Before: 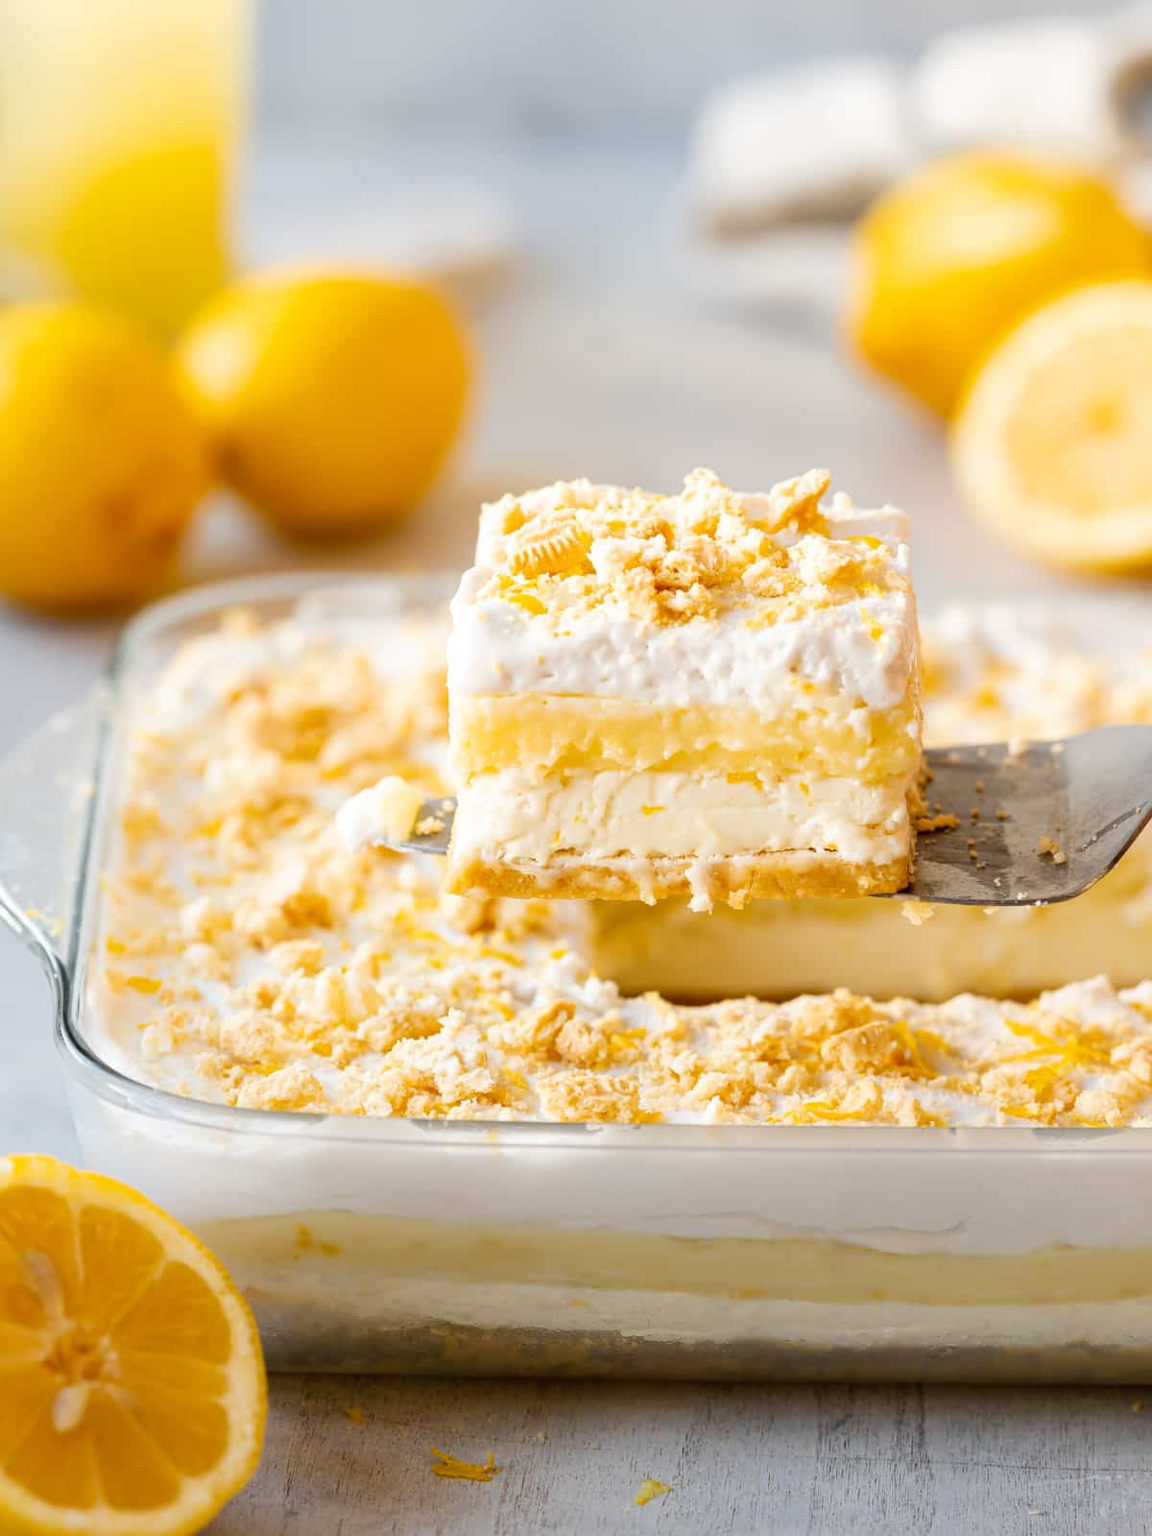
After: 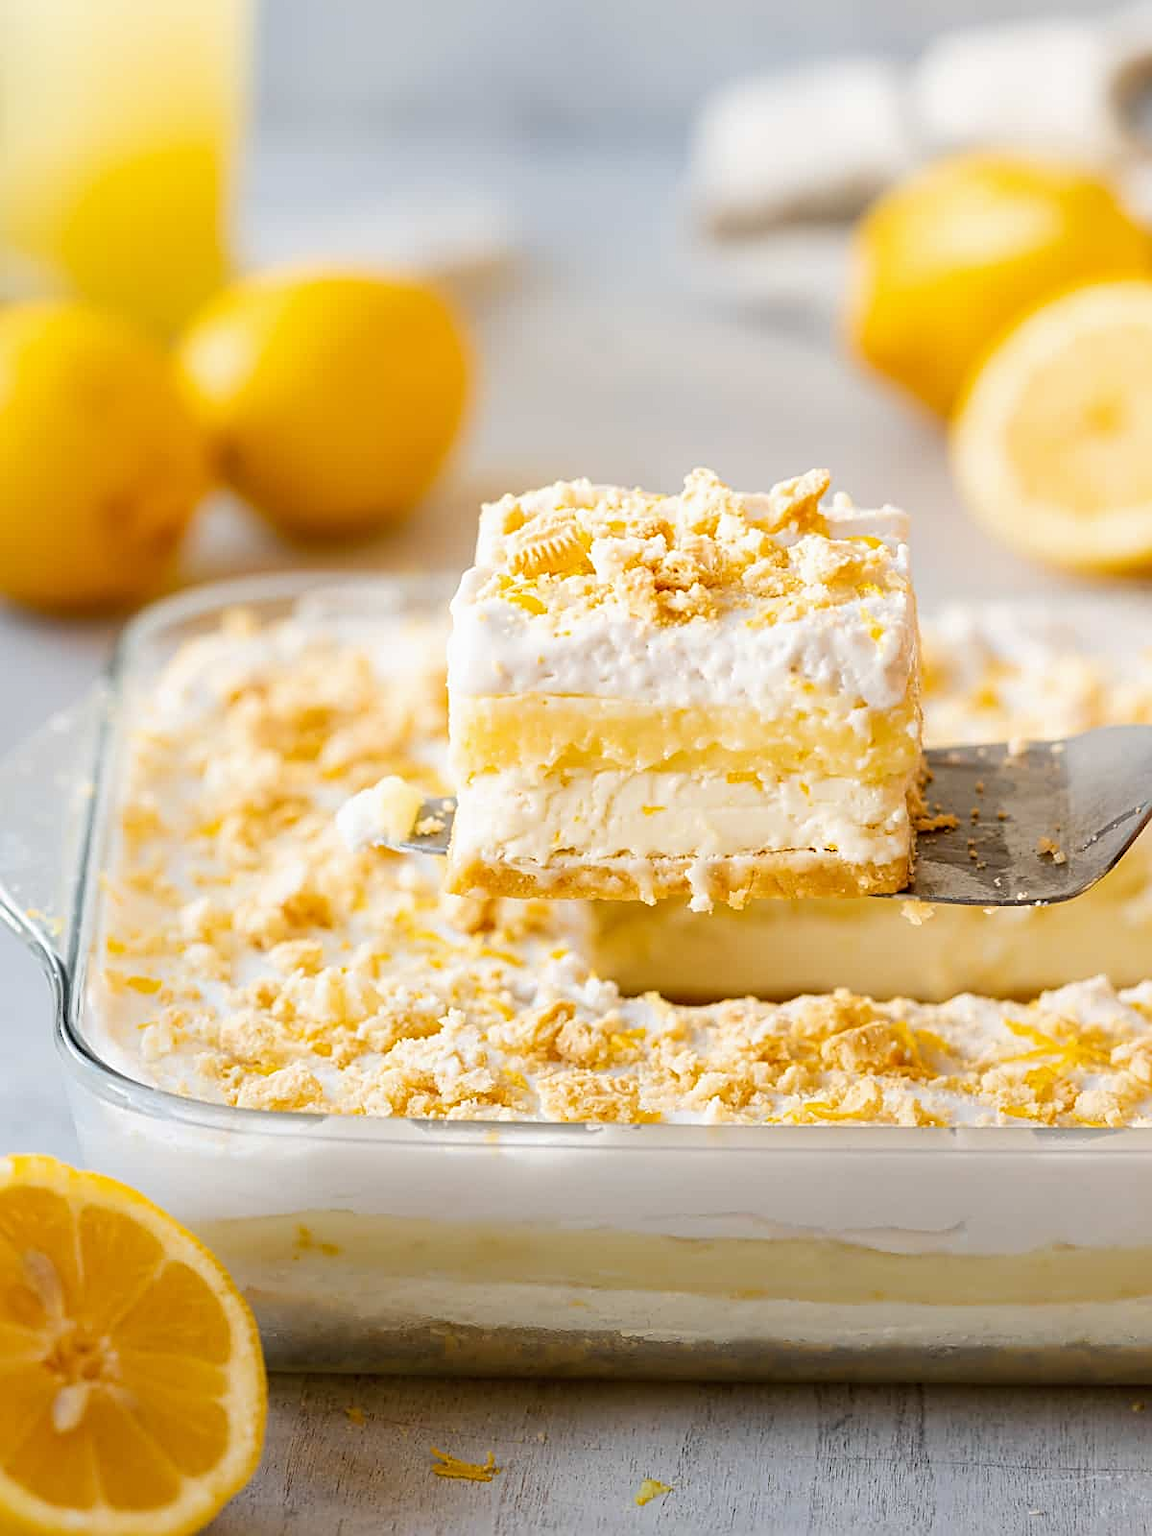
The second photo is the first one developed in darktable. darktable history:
exposure: exposure -0.041 EV, compensate highlight preservation false
sharpen: on, module defaults
